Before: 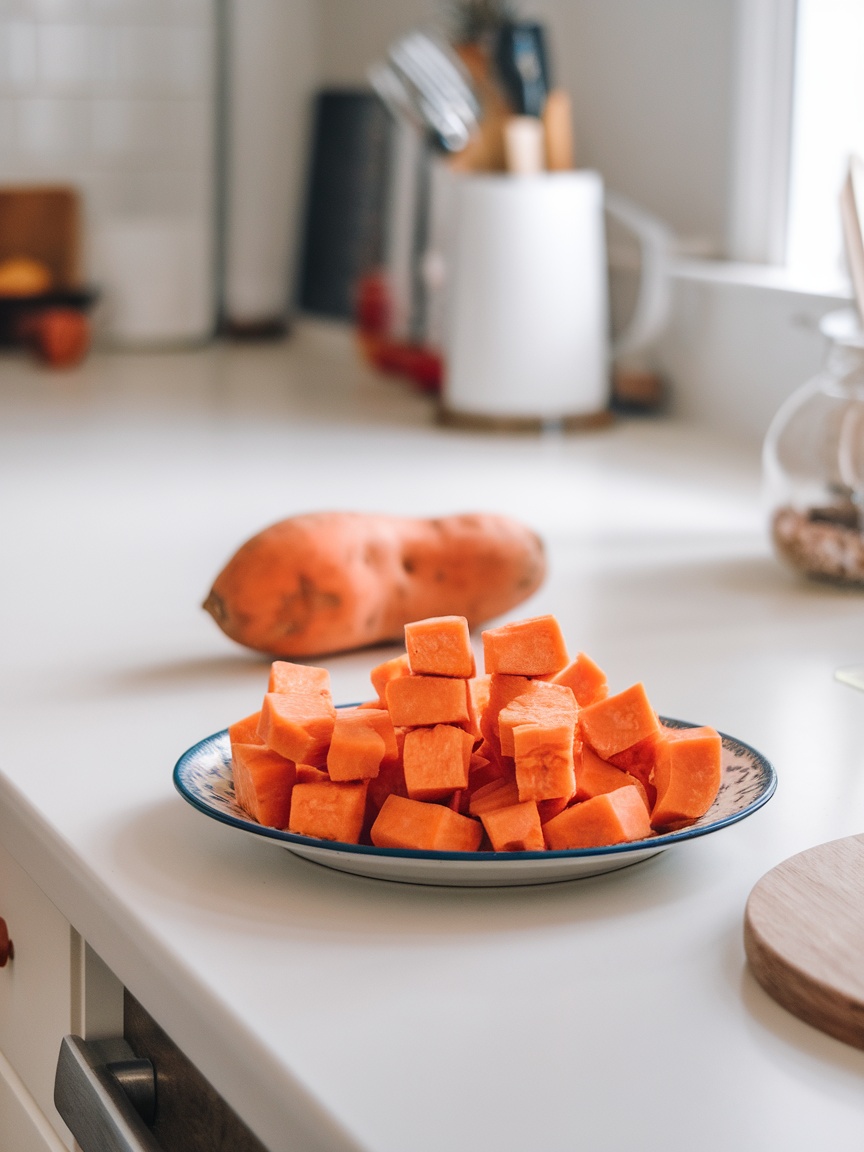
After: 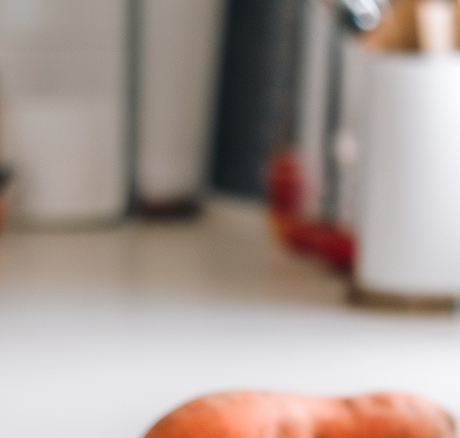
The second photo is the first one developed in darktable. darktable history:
crop: left 10.247%, top 10.531%, right 36.46%, bottom 51.444%
